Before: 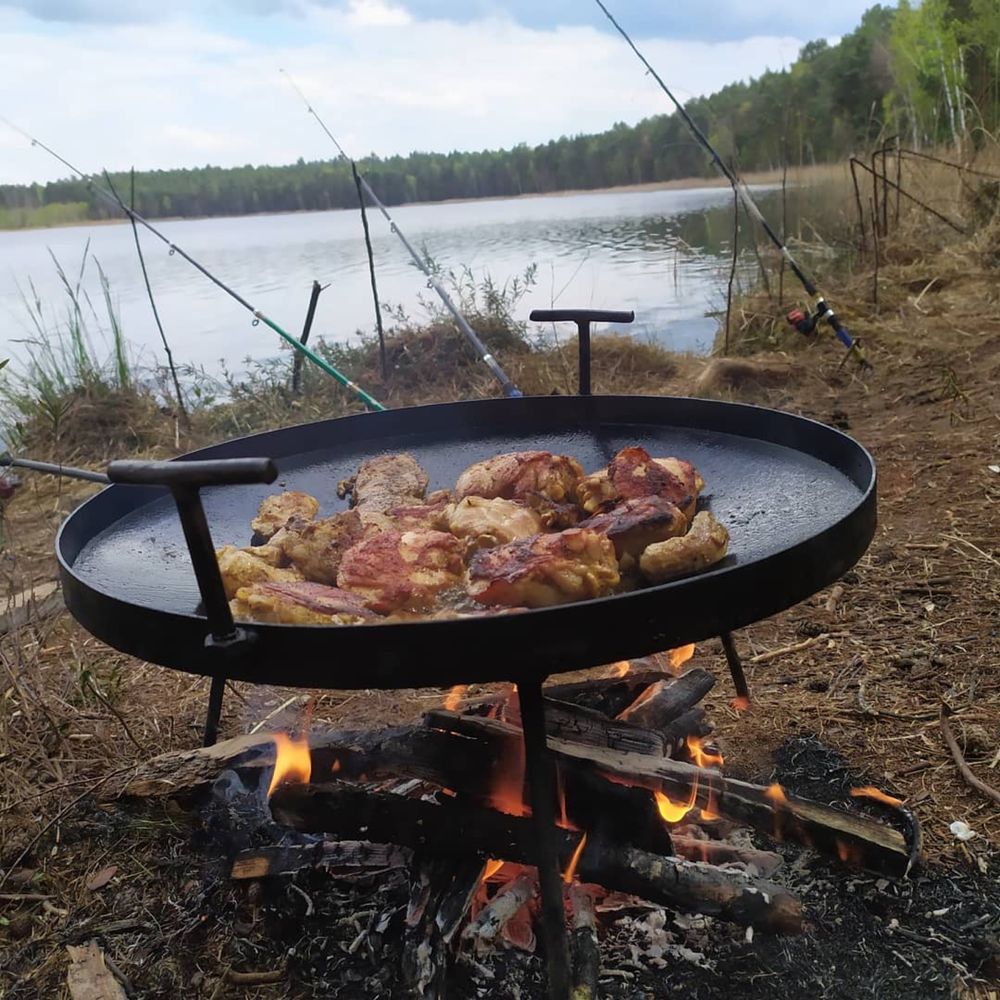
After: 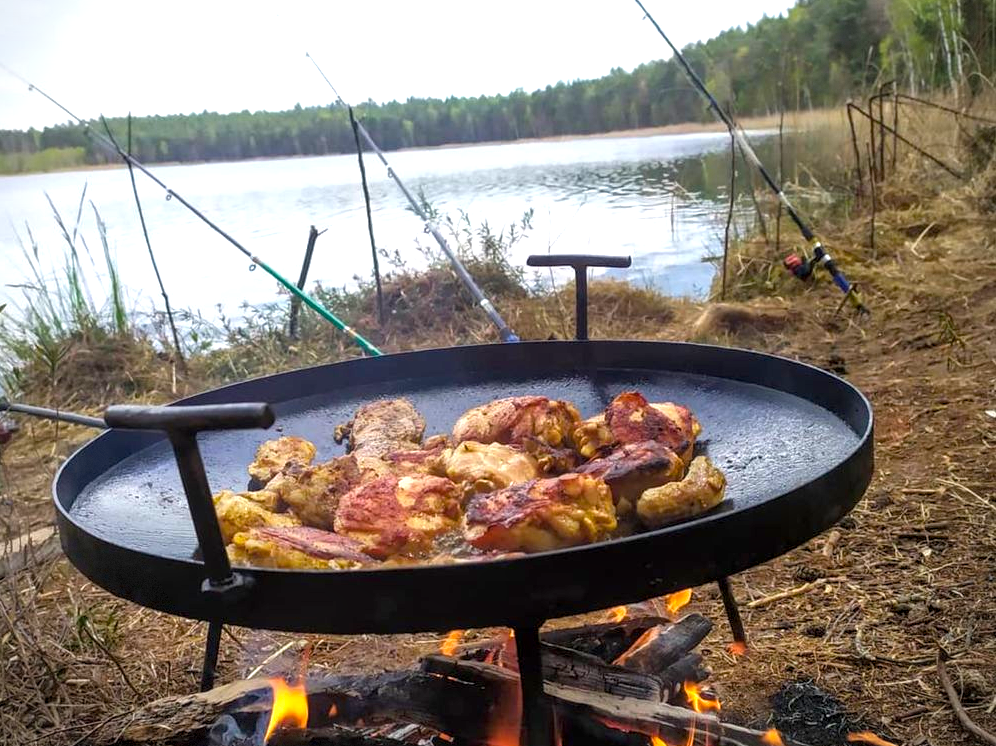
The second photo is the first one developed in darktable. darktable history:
color balance rgb: perceptual saturation grading › global saturation 29.464%, global vibrance 20%
crop: left 0.378%, top 5.564%, bottom 19.736%
contrast brightness saturation: saturation -0.054
exposure: black level correction 0.001, exposure 0.675 EV, compensate exposure bias true, compensate highlight preservation false
vignetting: brightness -0.415, saturation -0.307, dithering 8-bit output, unbound false
tone equalizer: on, module defaults
local contrast: highlights 54%, shadows 52%, detail 130%, midtone range 0.455
